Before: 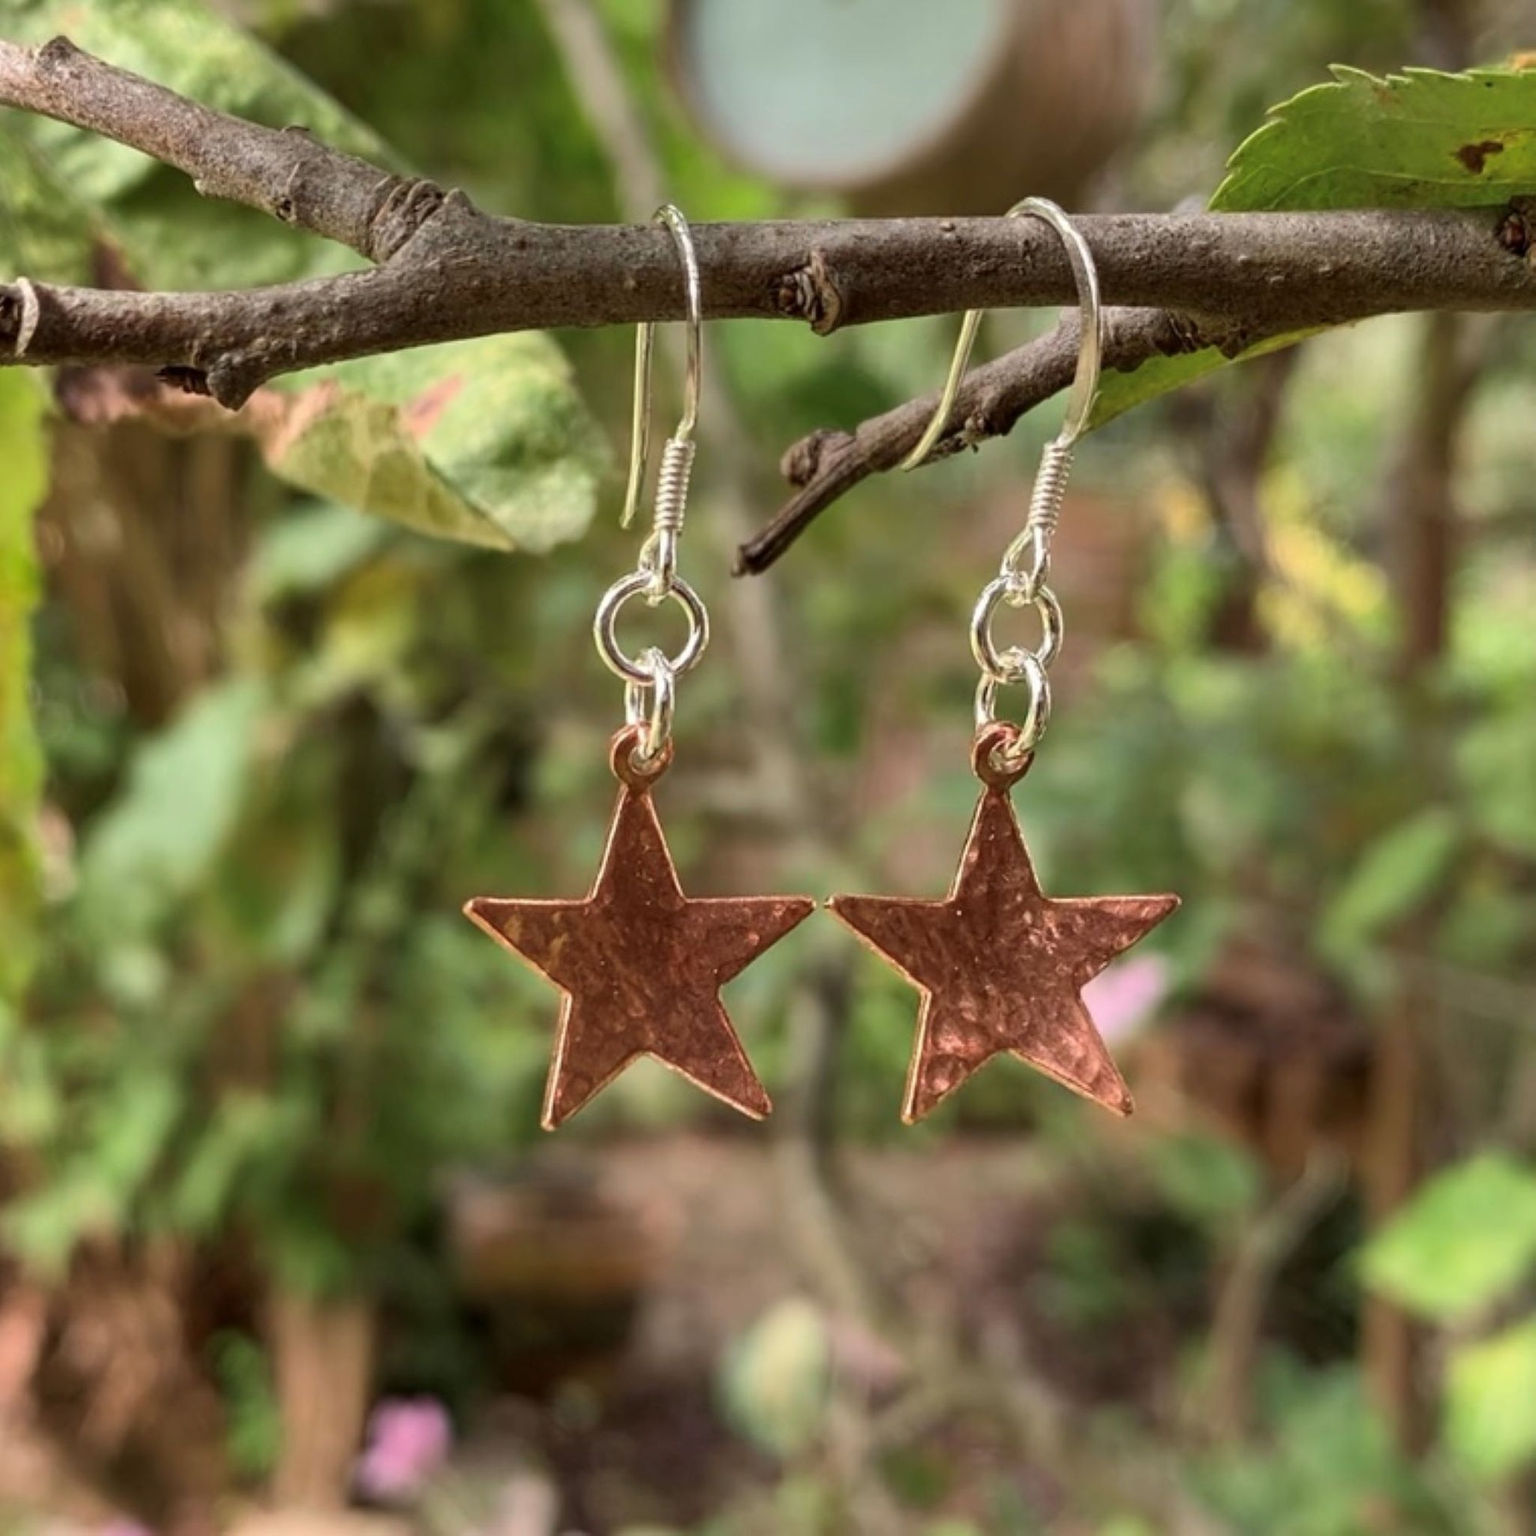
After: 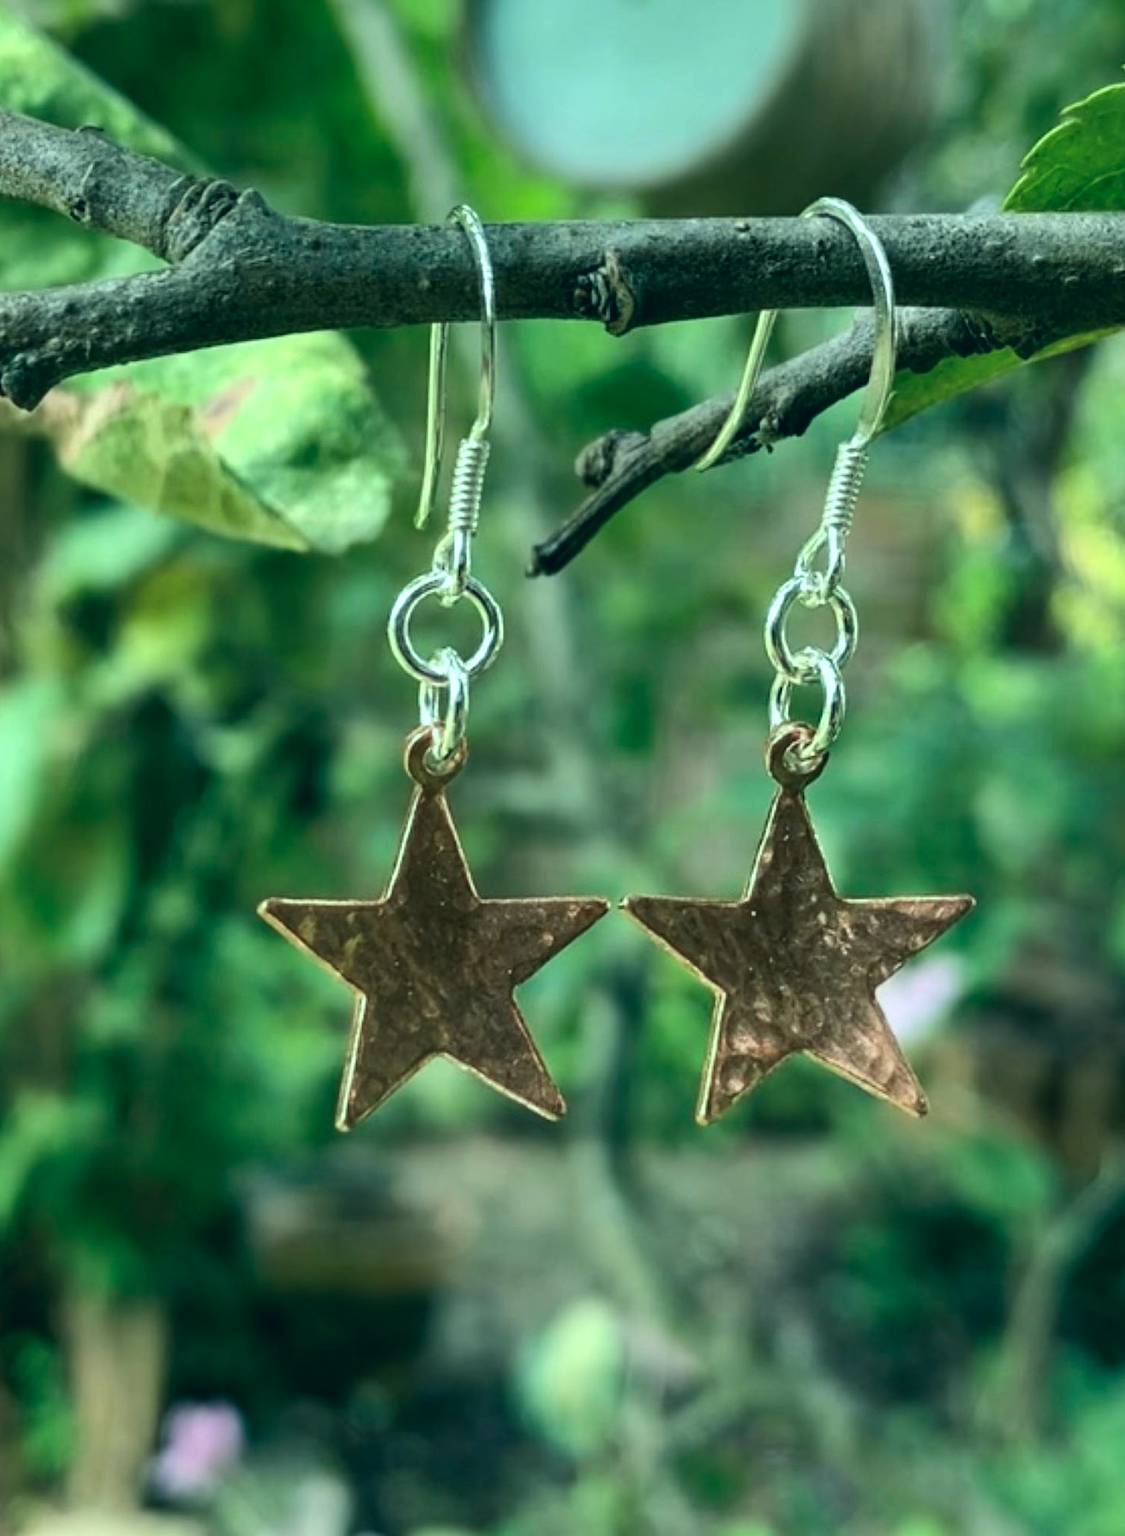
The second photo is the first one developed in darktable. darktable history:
white balance: red 0.931, blue 1.11
tone equalizer: -8 EV -0.417 EV, -7 EV -0.389 EV, -6 EV -0.333 EV, -5 EV -0.222 EV, -3 EV 0.222 EV, -2 EV 0.333 EV, -1 EV 0.389 EV, +0 EV 0.417 EV, edges refinement/feathering 500, mask exposure compensation -1.57 EV, preserve details no
color correction: highlights a* -20.08, highlights b* 9.8, shadows a* -20.4, shadows b* -10.76
crop: left 13.443%, right 13.31%
